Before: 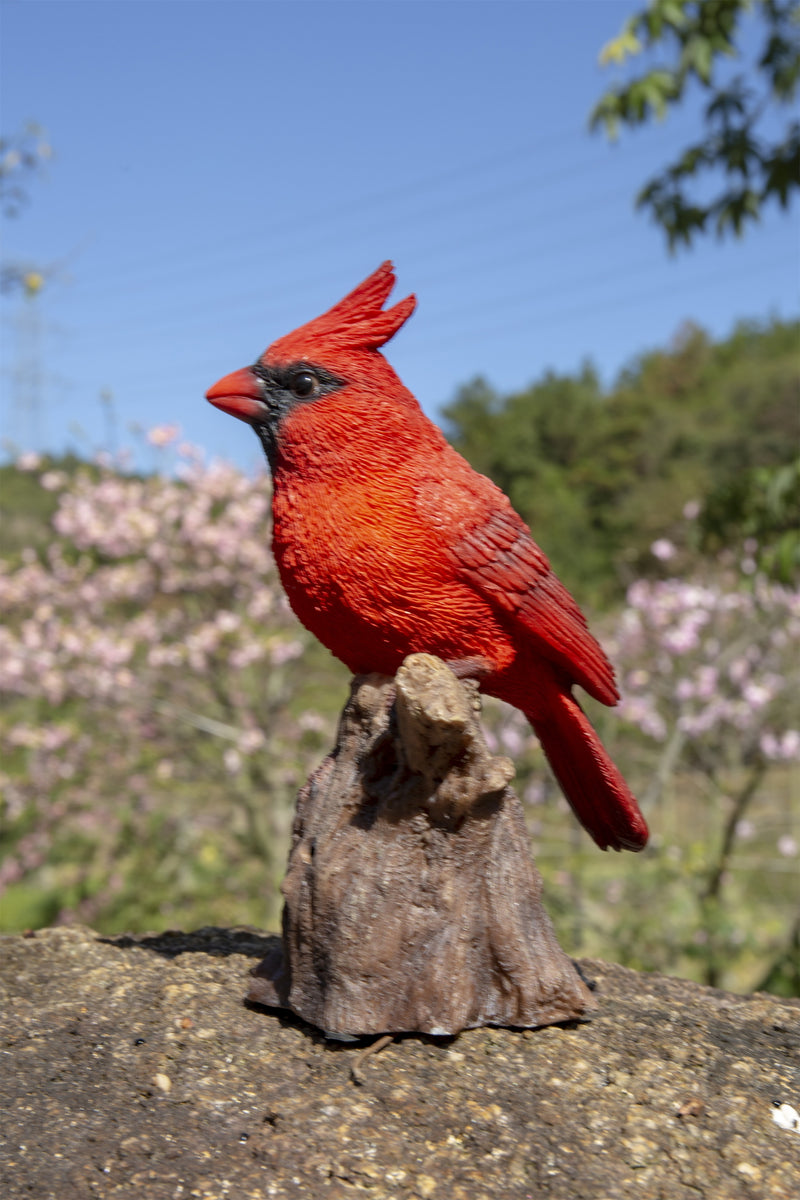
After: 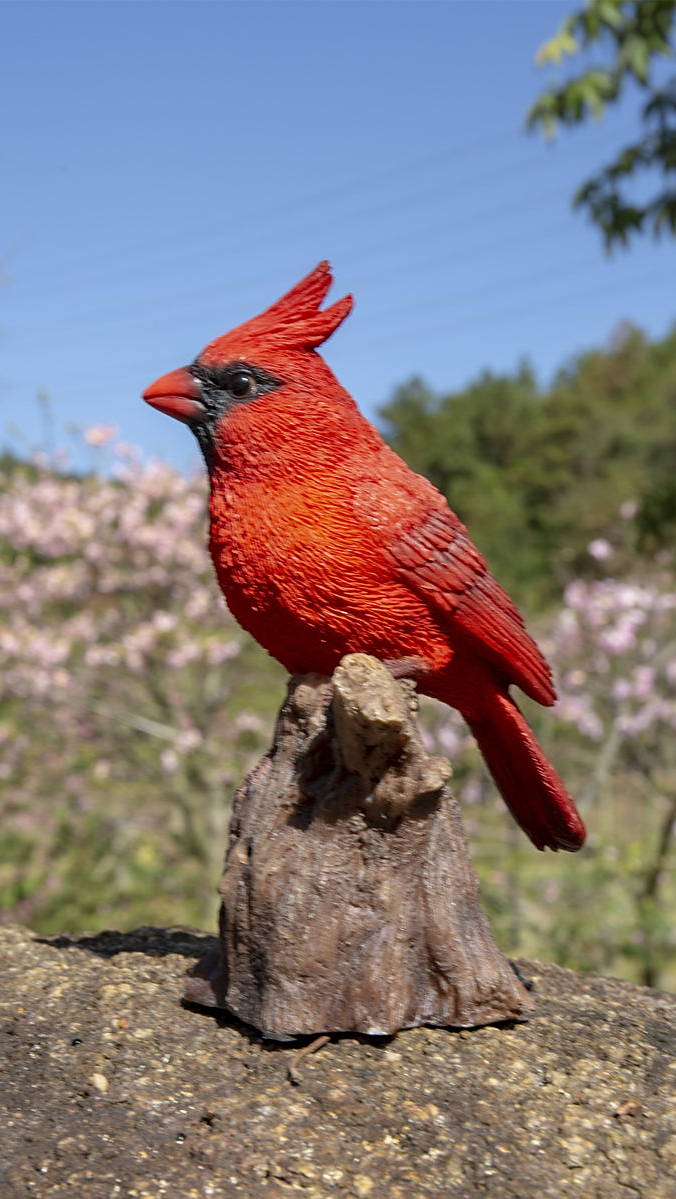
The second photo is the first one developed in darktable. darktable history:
crop: left 7.968%, right 7.436%
sharpen: radius 1.826, amount 0.393, threshold 1.543
